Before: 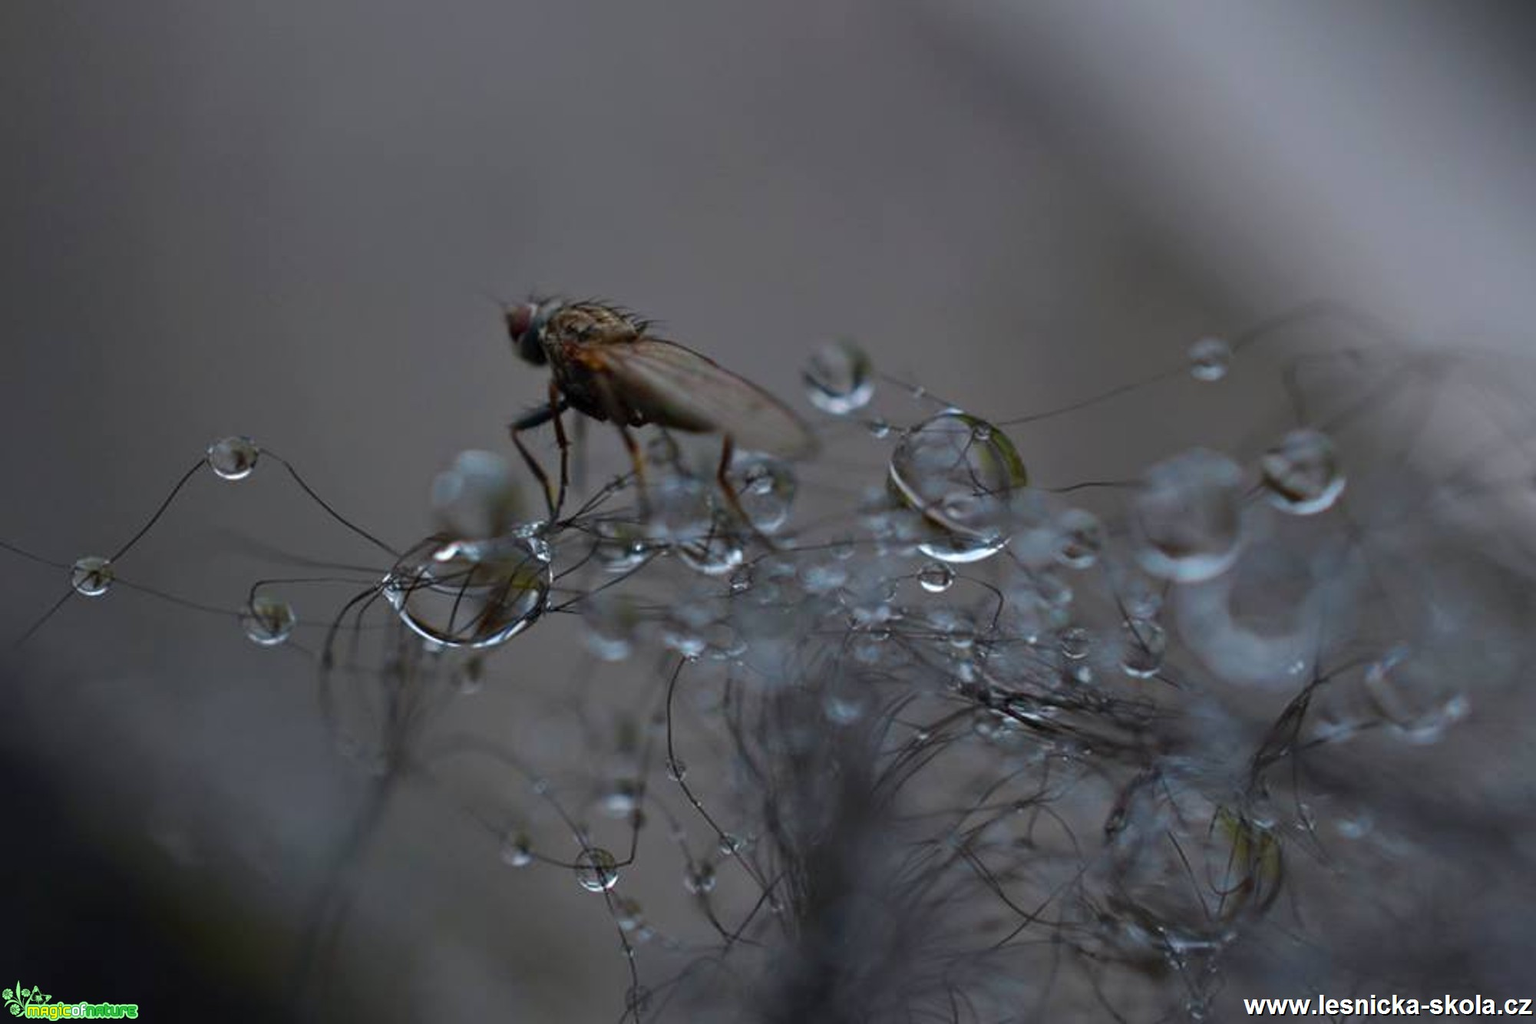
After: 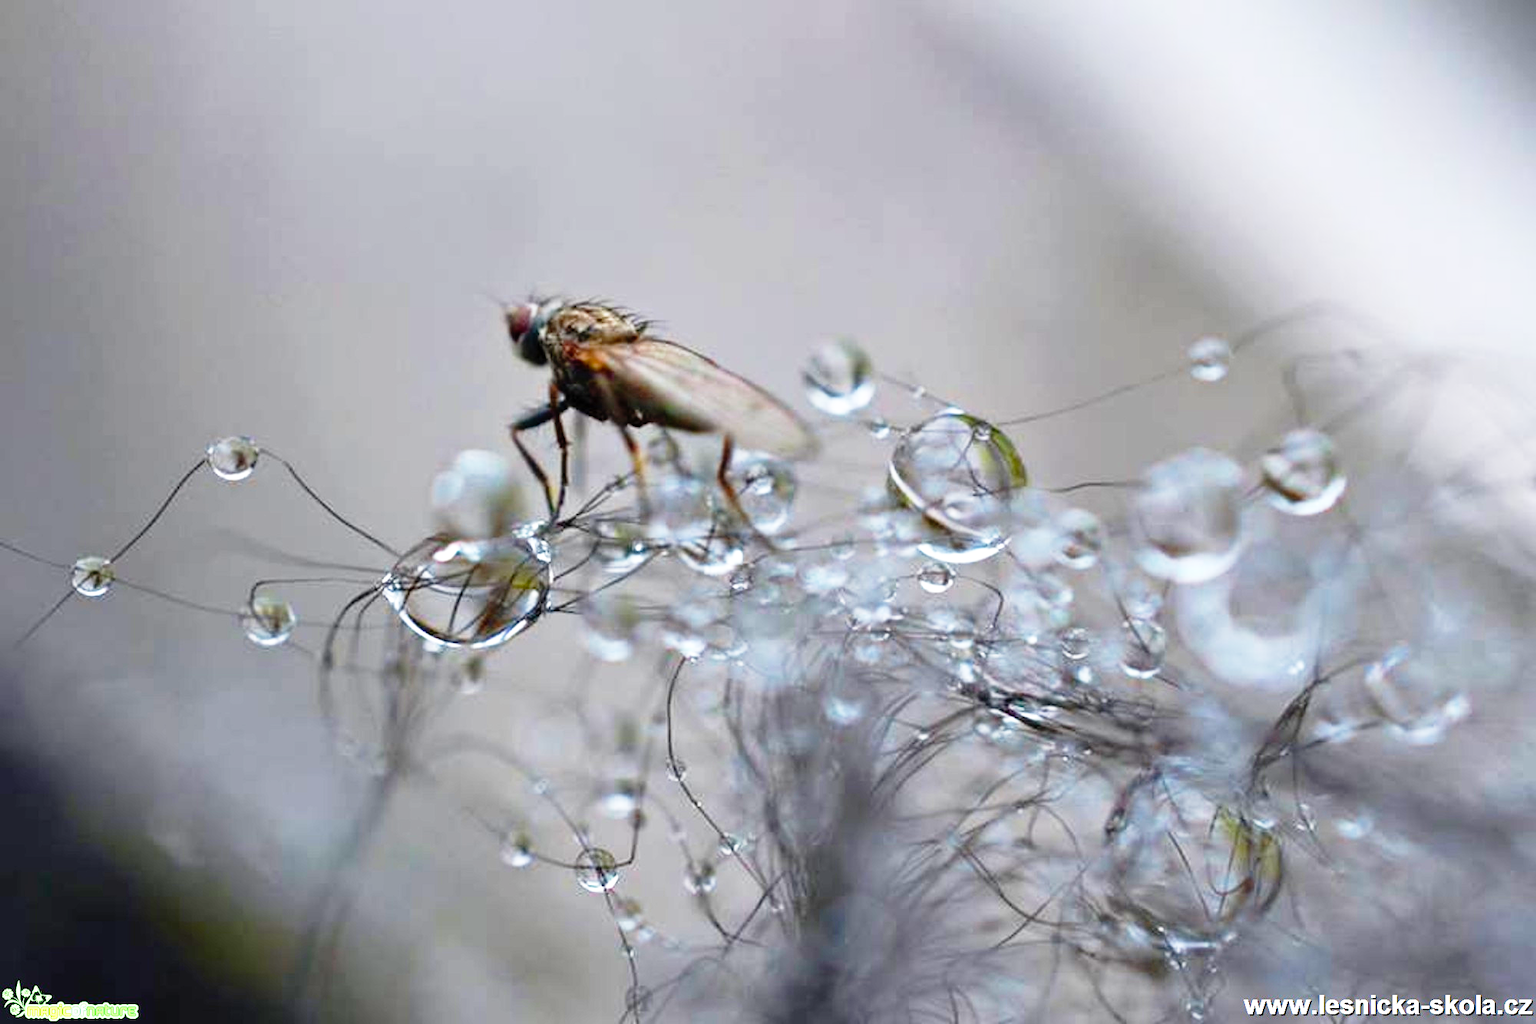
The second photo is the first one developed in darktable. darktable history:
white balance: red 1, blue 1
base curve: curves: ch0 [(0, 0) (0.012, 0.01) (0.073, 0.168) (0.31, 0.711) (0.645, 0.957) (1, 1)], preserve colors none
exposure: black level correction 0, exposure 0.9 EV, compensate highlight preservation false
